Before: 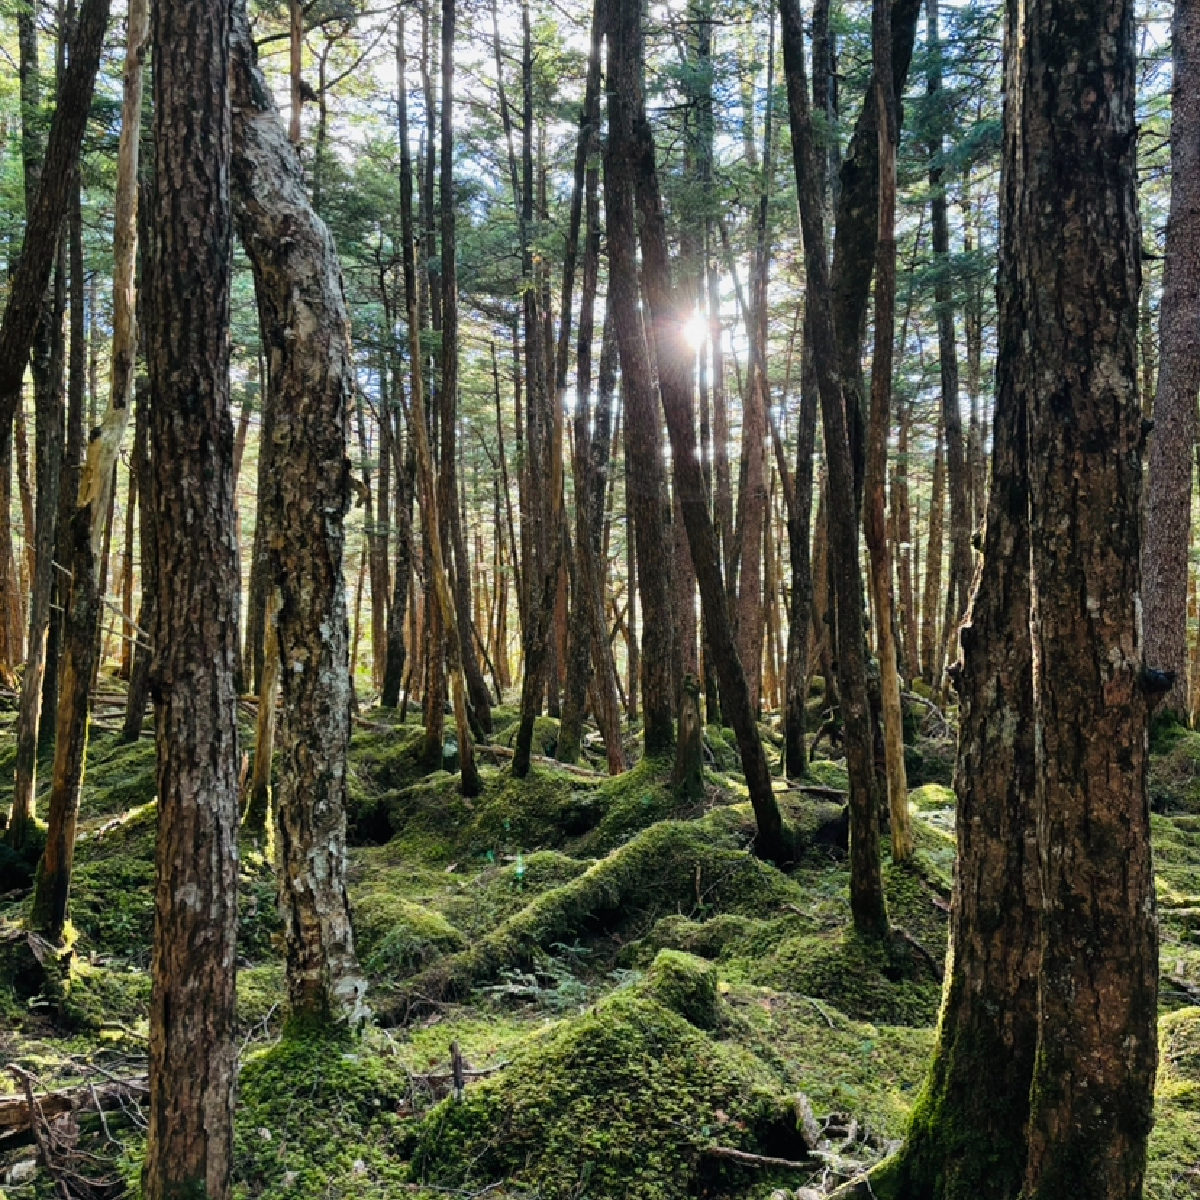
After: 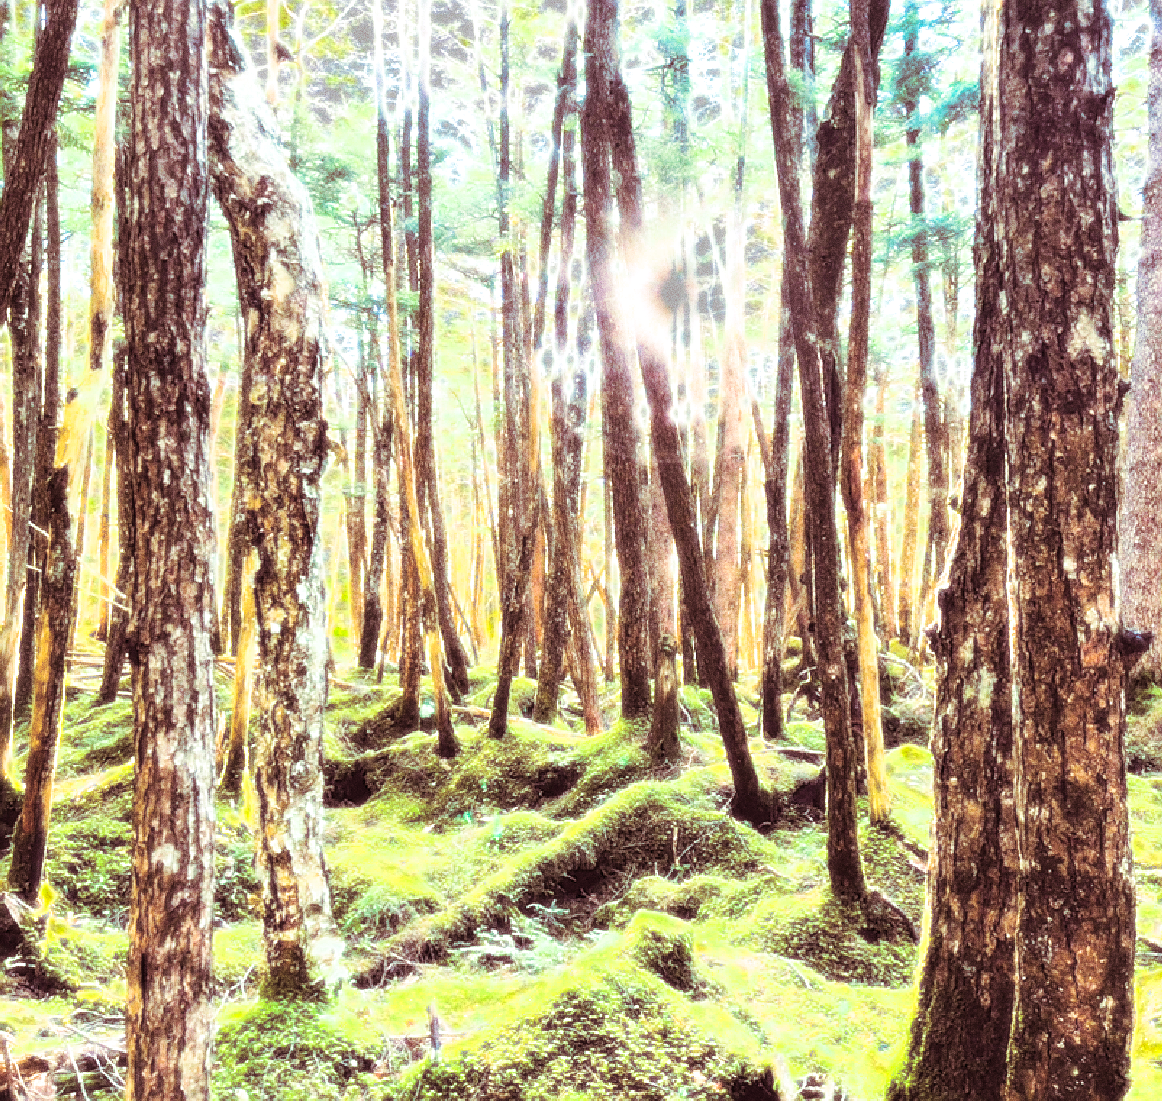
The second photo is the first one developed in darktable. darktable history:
exposure: black level correction 0, exposure 1.1 EV, compensate highlight preservation false
split-toning: compress 20%
bloom: size 0%, threshold 54.82%, strength 8.31%
crop: left 1.964%, top 3.251%, right 1.122%, bottom 4.933%
color balance rgb: linear chroma grading › shadows -2.2%, linear chroma grading › highlights -15%, linear chroma grading › global chroma -10%, linear chroma grading › mid-tones -10%, perceptual saturation grading › global saturation 45%, perceptual saturation grading › highlights -50%, perceptual saturation grading › shadows 30%, perceptual brilliance grading › global brilliance 18%, global vibrance 45%
contrast brightness saturation: brightness 0.13
sharpen: on, module defaults
grain: coarseness 0.09 ISO, strength 40%
